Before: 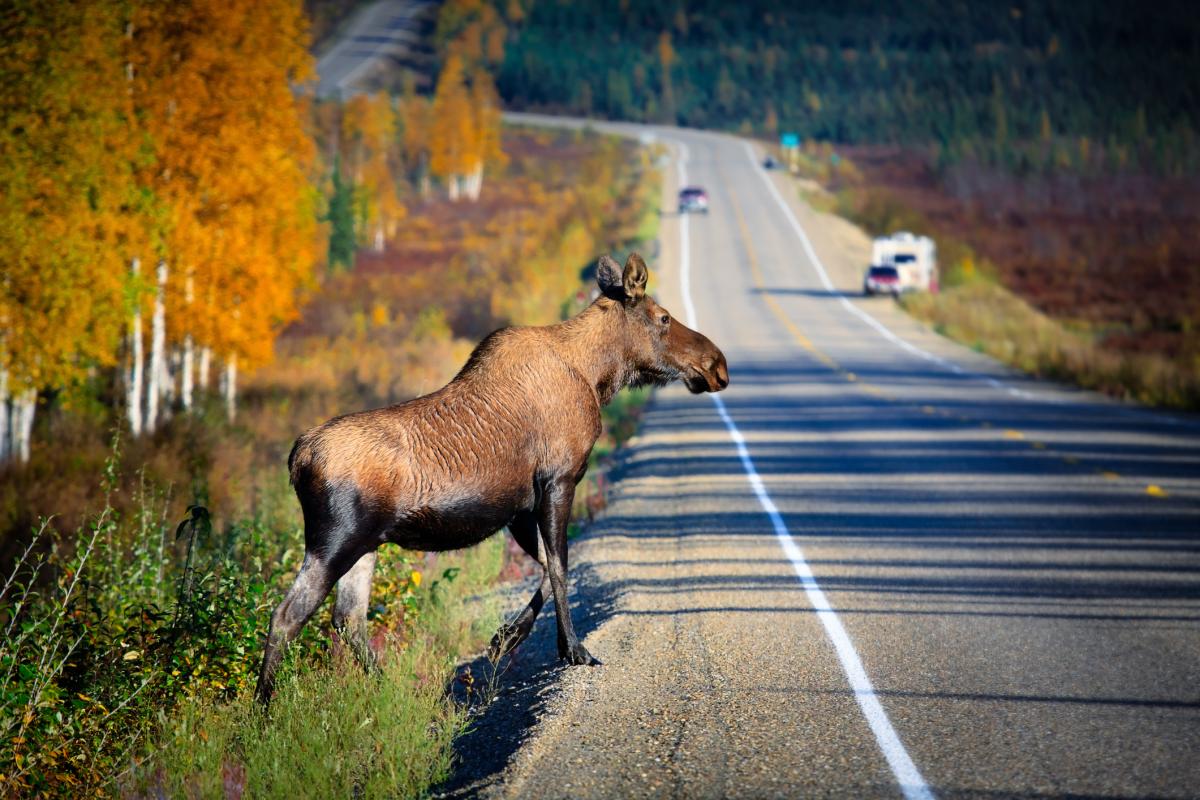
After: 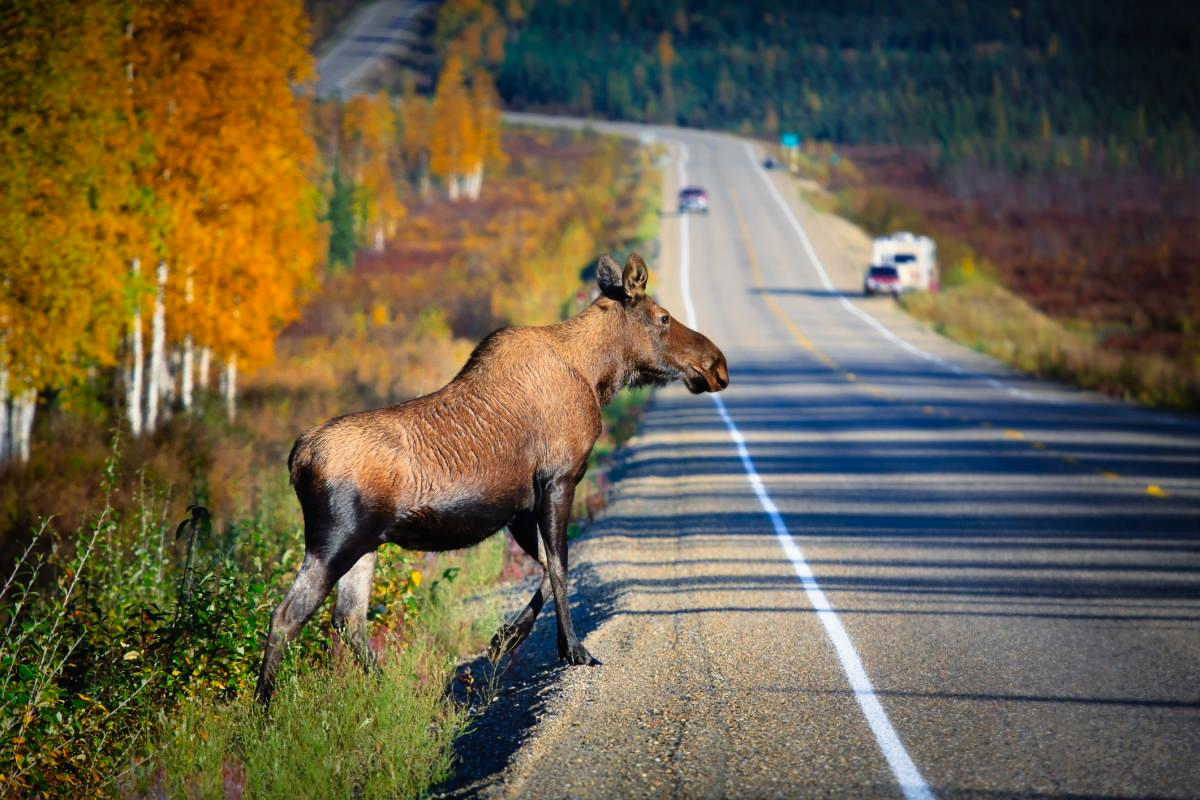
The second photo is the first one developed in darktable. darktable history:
contrast brightness saturation: contrast -0.022, brightness -0.012, saturation 0.04
